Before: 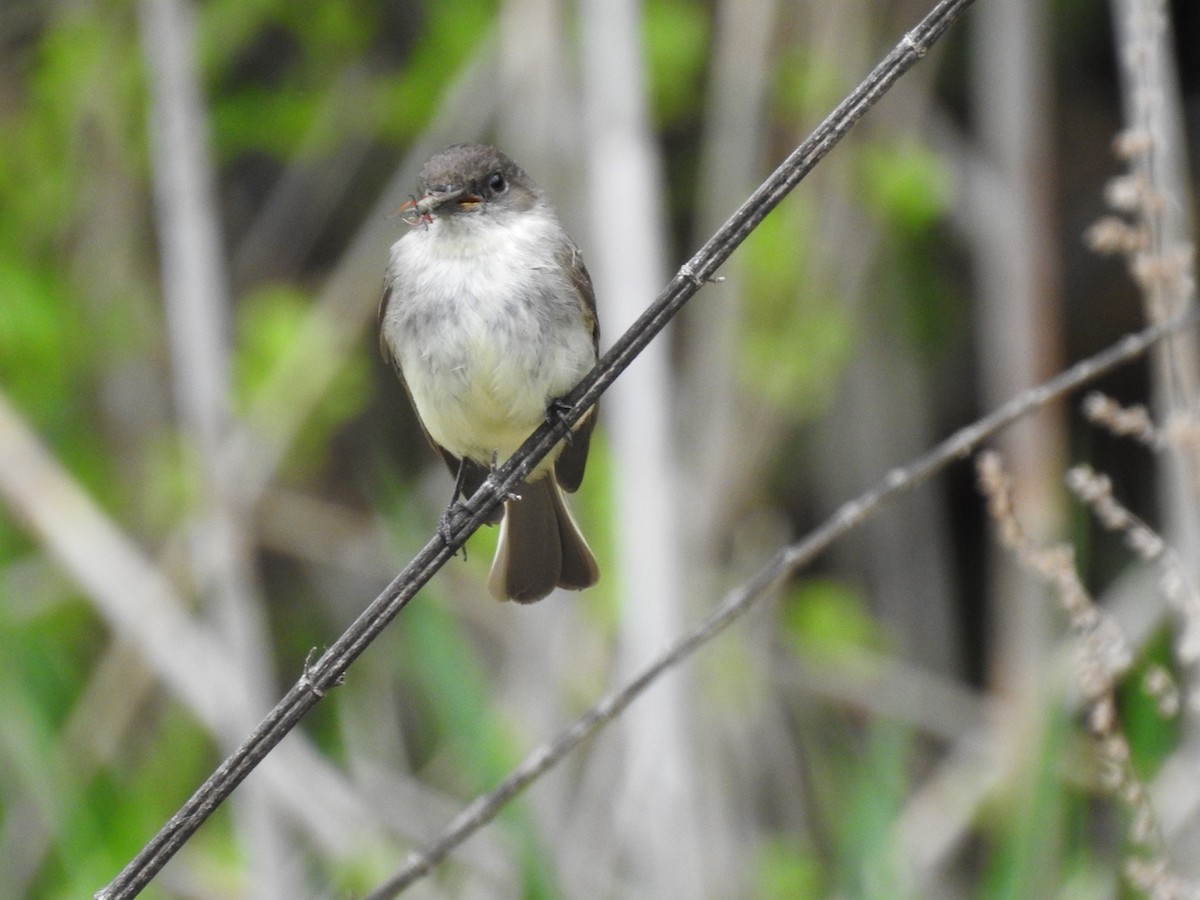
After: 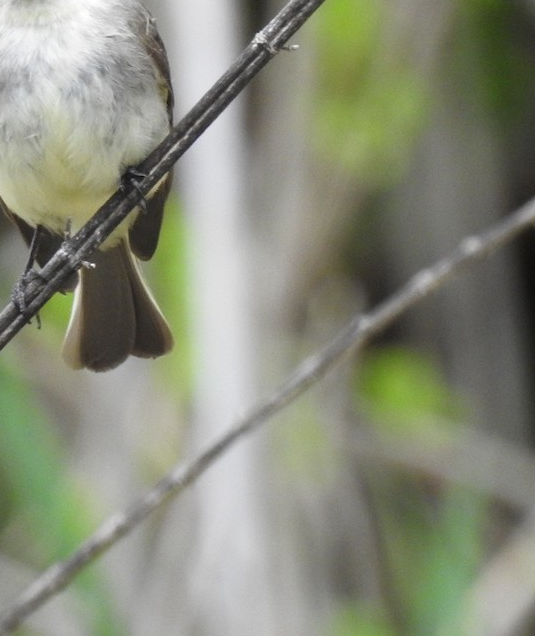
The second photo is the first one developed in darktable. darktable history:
crop: left 35.52%, top 25.86%, right 19.844%, bottom 3.435%
